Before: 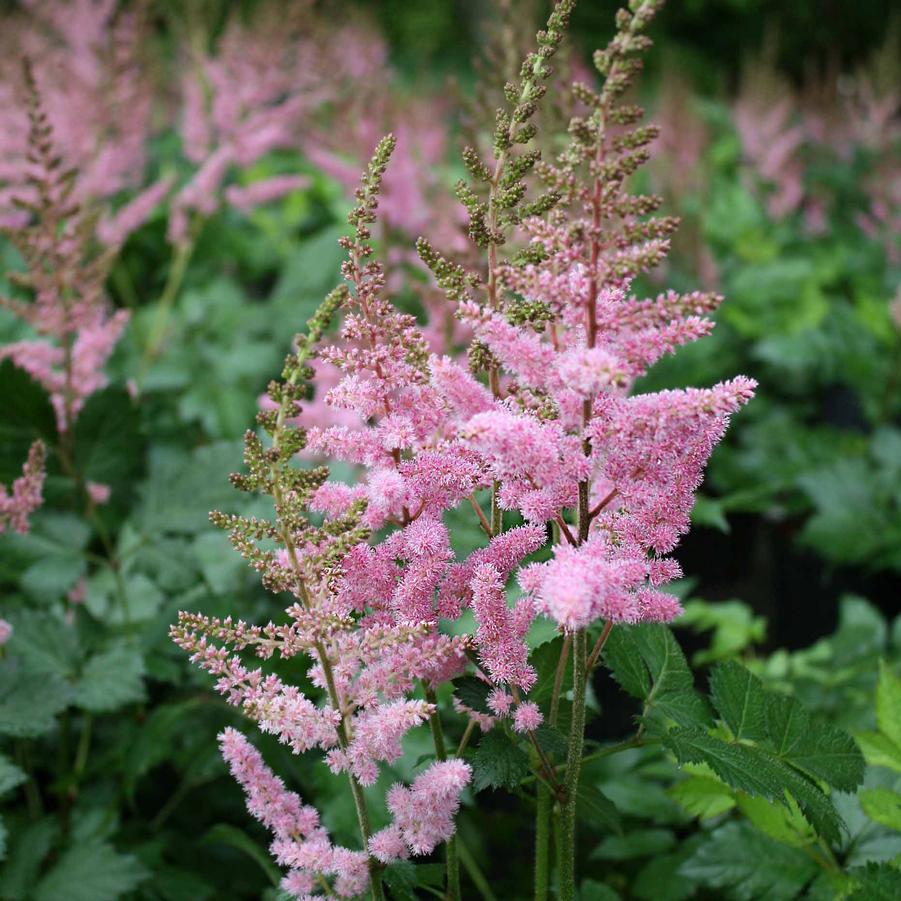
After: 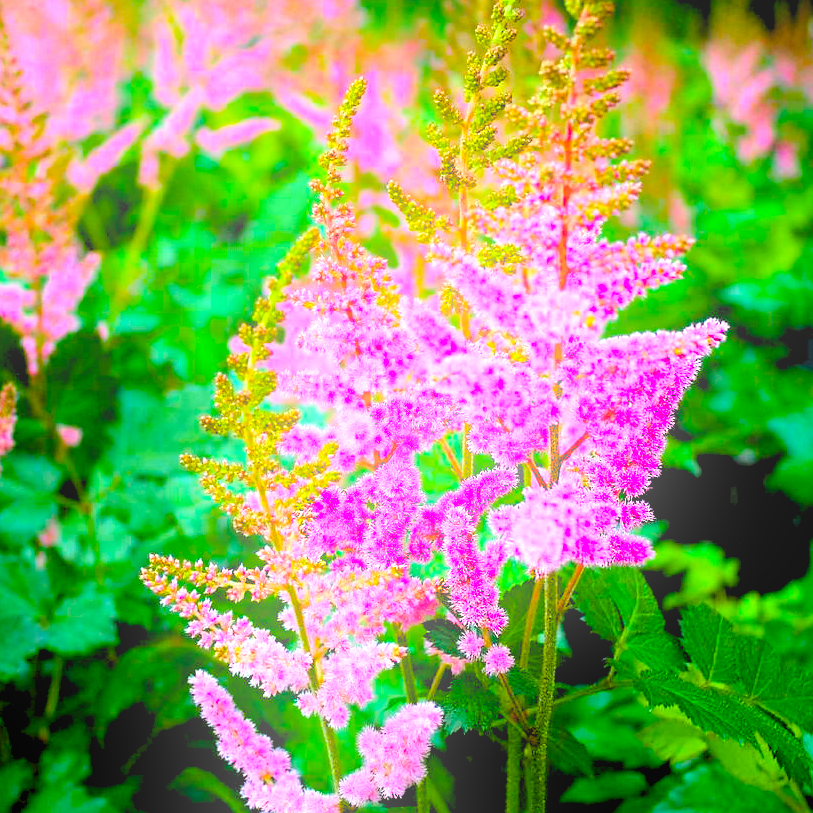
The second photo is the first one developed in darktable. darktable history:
color balance rgb: linear chroma grading › global chroma 20%, perceptual saturation grading › global saturation 65%, perceptual saturation grading › highlights 50%, perceptual saturation grading › shadows 30%, perceptual brilliance grading › global brilliance 12%, perceptual brilliance grading › highlights 15%, global vibrance 20%
crop: left 3.305%, top 6.436%, right 6.389%, bottom 3.258%
levels: levels [0.093, 0.434, 0.988]
bloom: on, module defaults
sharpen: radius 0.969, amount 0.604
